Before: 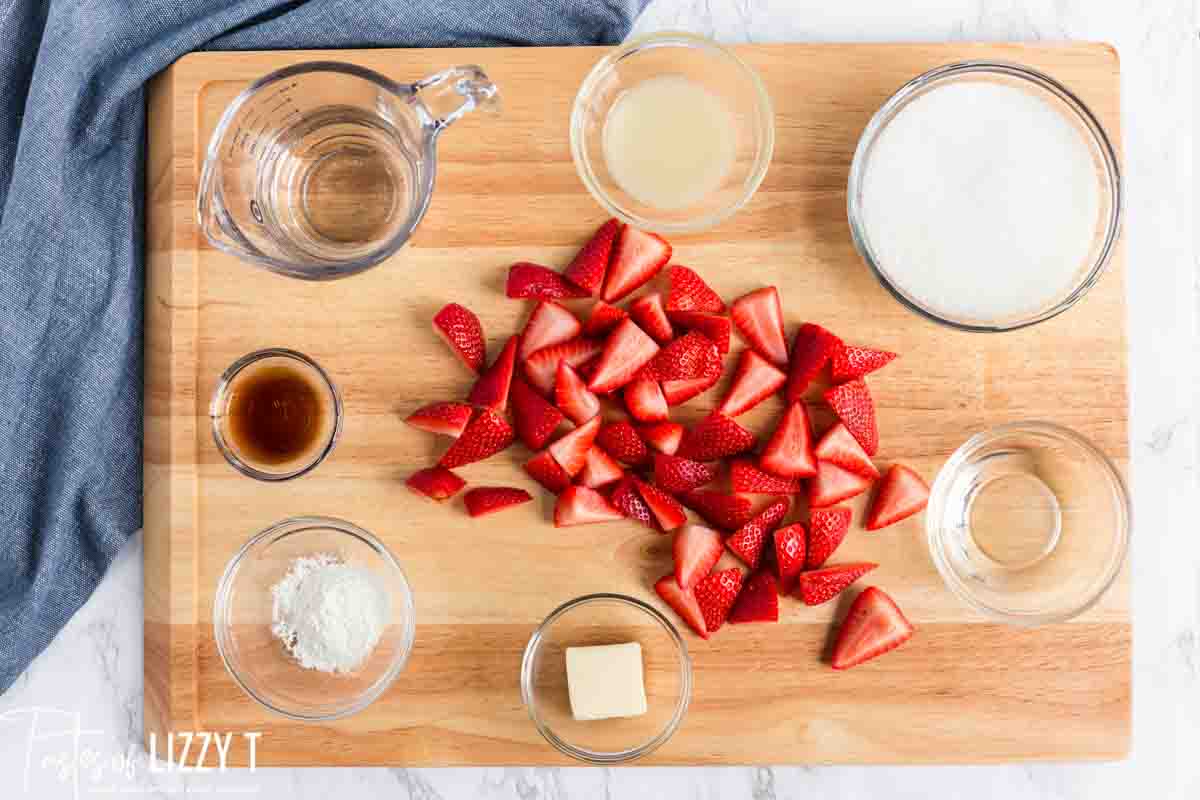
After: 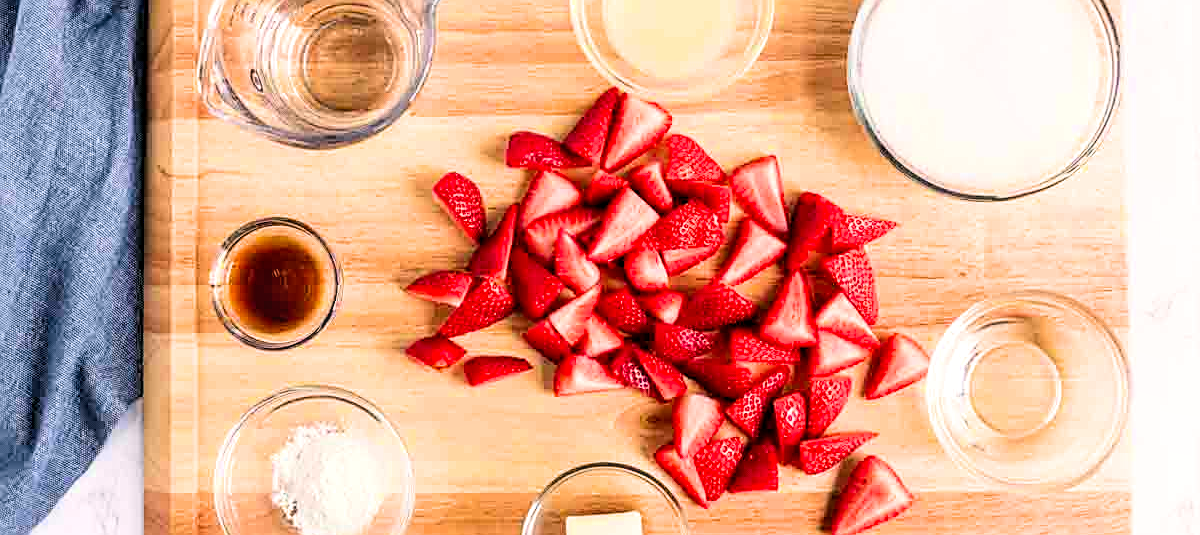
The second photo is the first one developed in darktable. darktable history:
exposure: black level correction 0.001, exposure 0.498 EV, compensate exposure bias true, compensate highlight preservation false
color correction: highlights a* 3.37, highlights b* 2.01, saturation 1.19
sharpen: on, module defaults
crop: top 16.392%, bottom 16.684%
filmic rgb: black relative exposure -16 EV, white relative exposure 6.24 EV, hardness 5.13, contrast 1.349, color science v6 (2022)
local contrast: on, module defaults
